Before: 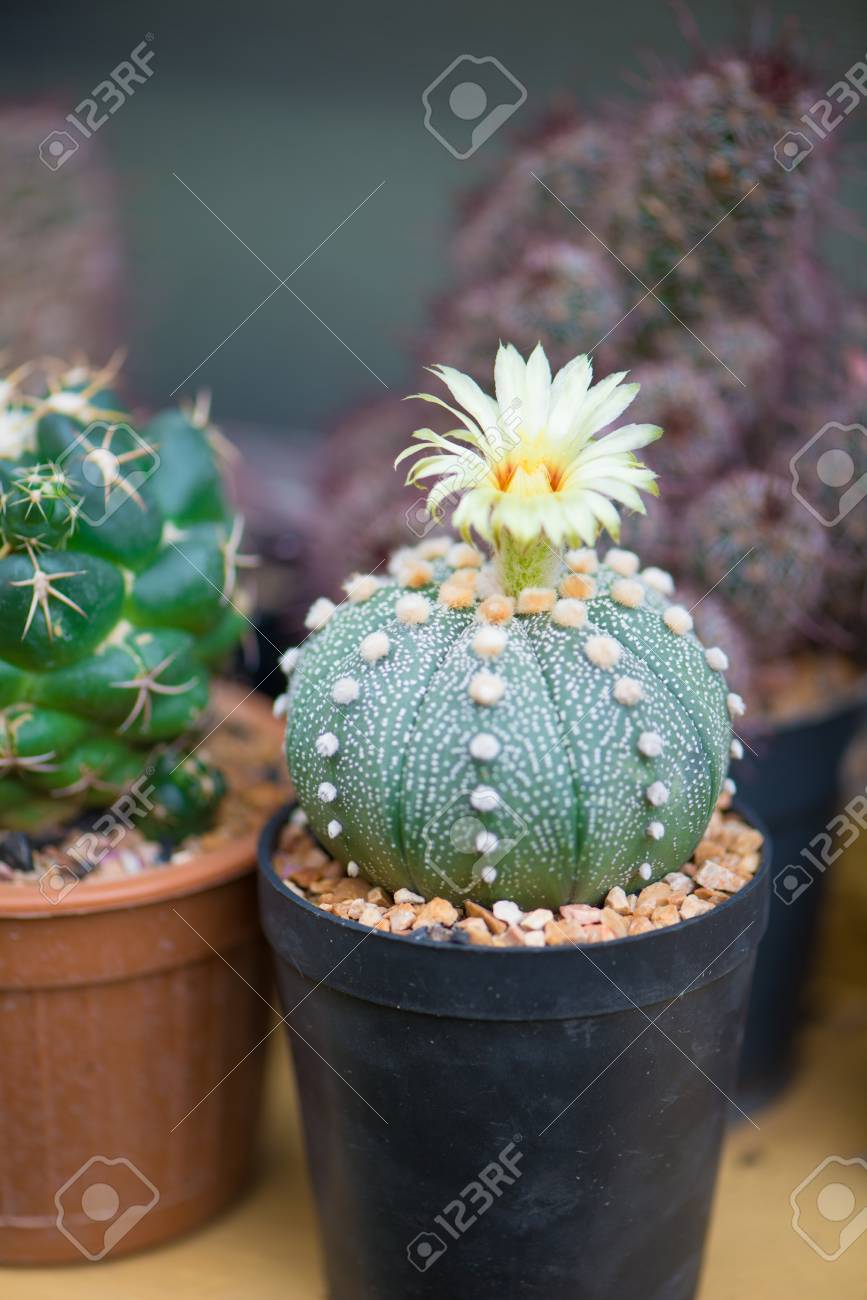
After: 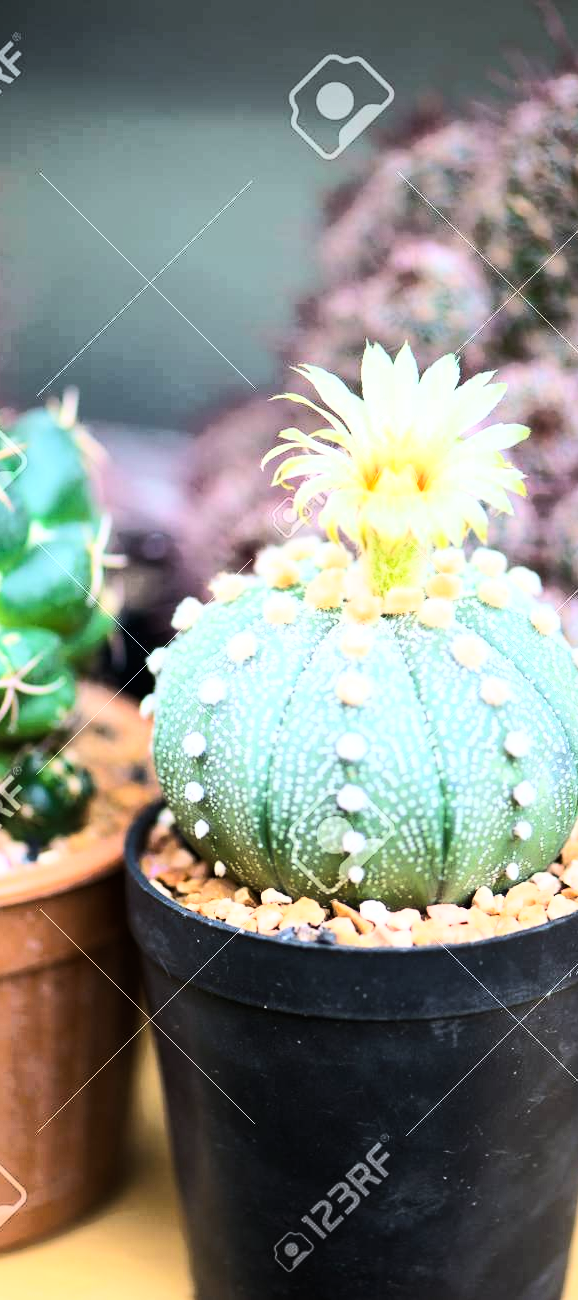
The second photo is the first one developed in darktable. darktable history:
crop: left 15.399%, right 17.889%
tone curve: curves: ch0 [(0, 0) (0.003, 0.003) (0.011, 0.011) (0.025, 0.024) (0.044, 0.043) (0.069, 0.068) (0.1, 0.097) (0.136, 0.133) (0.177, 0.173) (0.224, 0.219) (0.277, 0.271) (0.335, 0.327) (0.399, 0.39) (0.468, 0.457) (0.543, 0.582) (0.623, 0.655) (0.709, 0.734) (0.801, 0.817) (0.898, 0.906) (1, 1)], color space Lab, independent channels, preserve colors none
base curve: curves: ch0 [(0, 0) (0.007, 0.004) (0.027, 0.03) (0.046, 0.07) (0.207, 0.54) (0.442, 0.872) (0.673, 0.972) (1, 1)]
tone equalizer: -8 EV -0.38 EV, -7 EV -0.37 EV, -6 EV -0.37 EV, -5 EV -0.245 EV, -3 EV 0.19 EV, -2 EV 0.354 EV, -1 EV 0.395 EV, +0 EV 0.399 EV, edges refinement/feathering 500, mask exposure compensation -1.57 EV, preserve details no
